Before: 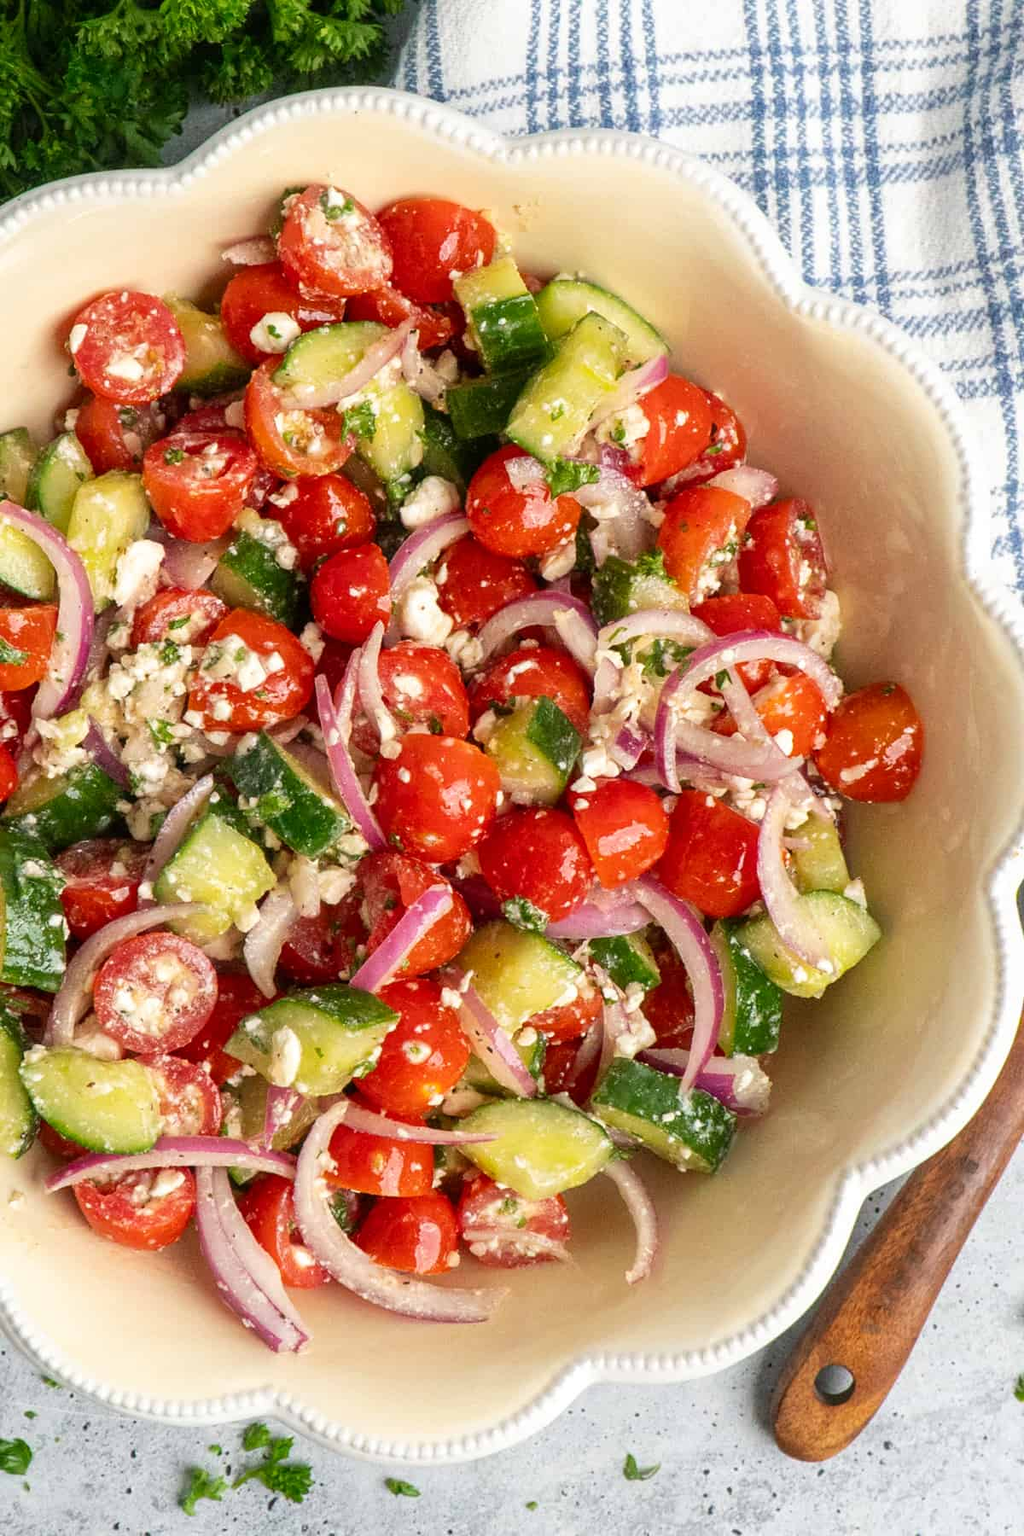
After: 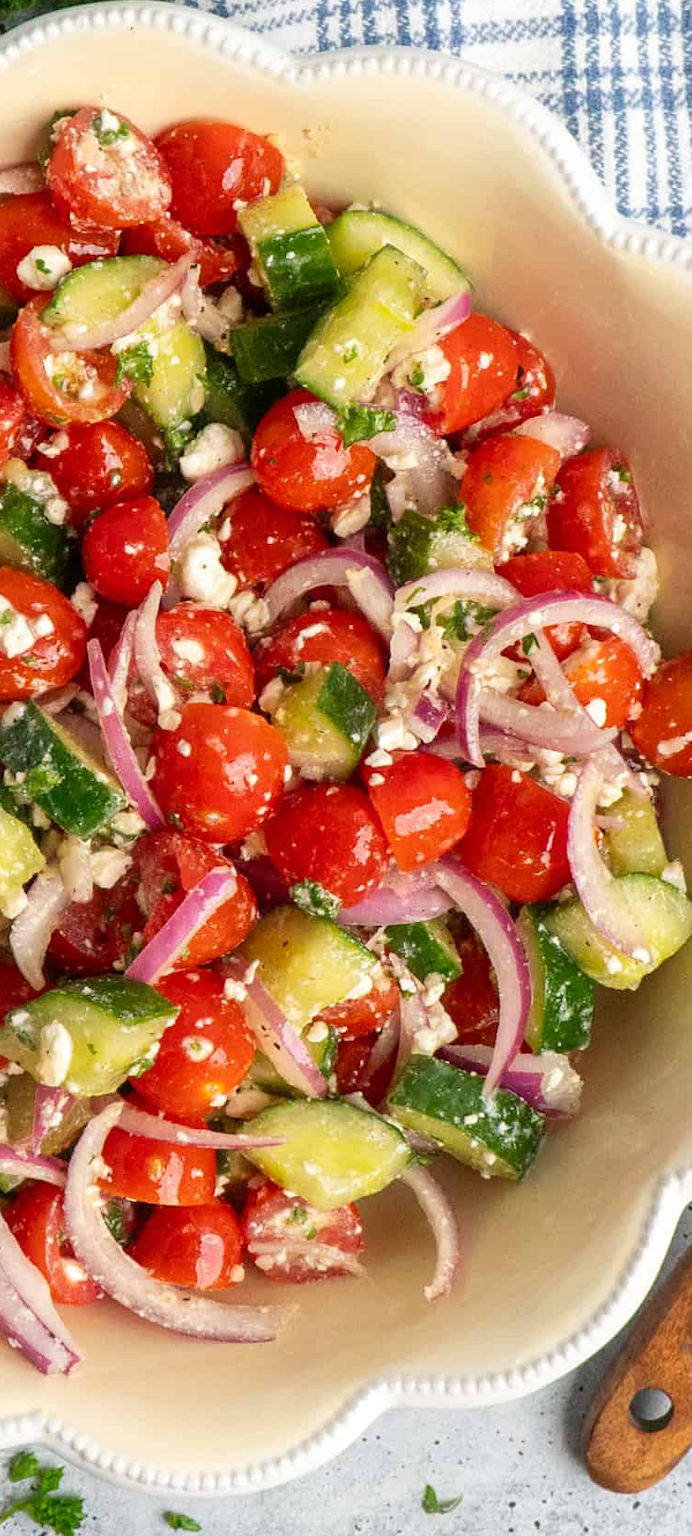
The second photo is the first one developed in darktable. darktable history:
crop and rotate: left 22.918%, top 5.629%, right 14.711%, bottom 2.247%
exposure: exposure 0 EV, compensate highlight preservation false
